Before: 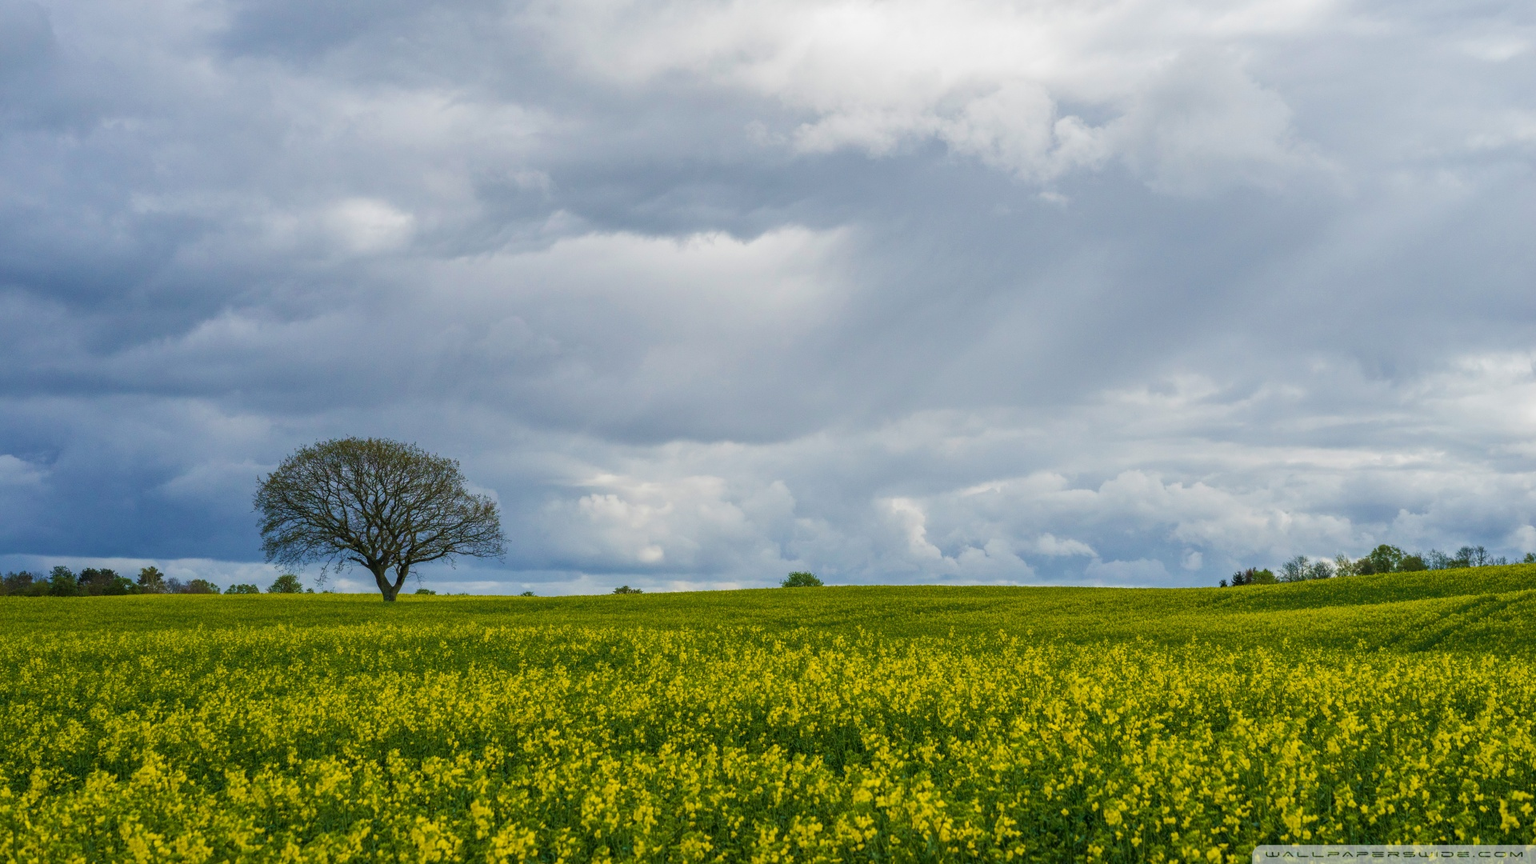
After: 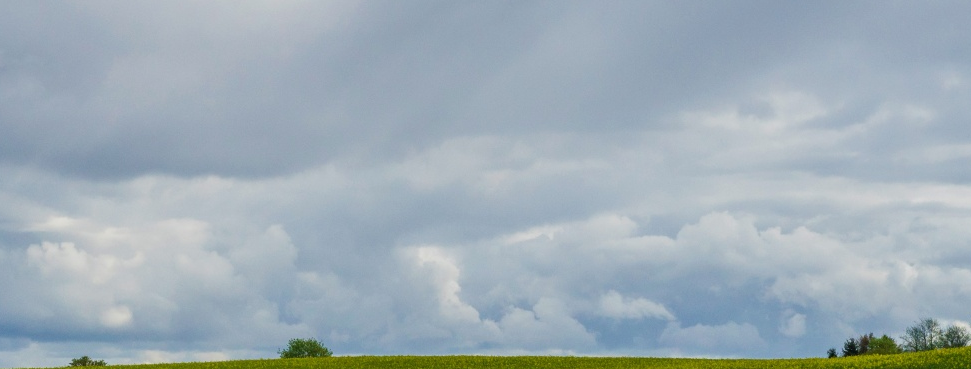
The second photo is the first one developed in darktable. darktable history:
tone equalizer: mask exposure compensation -0.506 EV
crop: left 36.327%, top 34.843%, right 13.079%, bottom 30.947%
